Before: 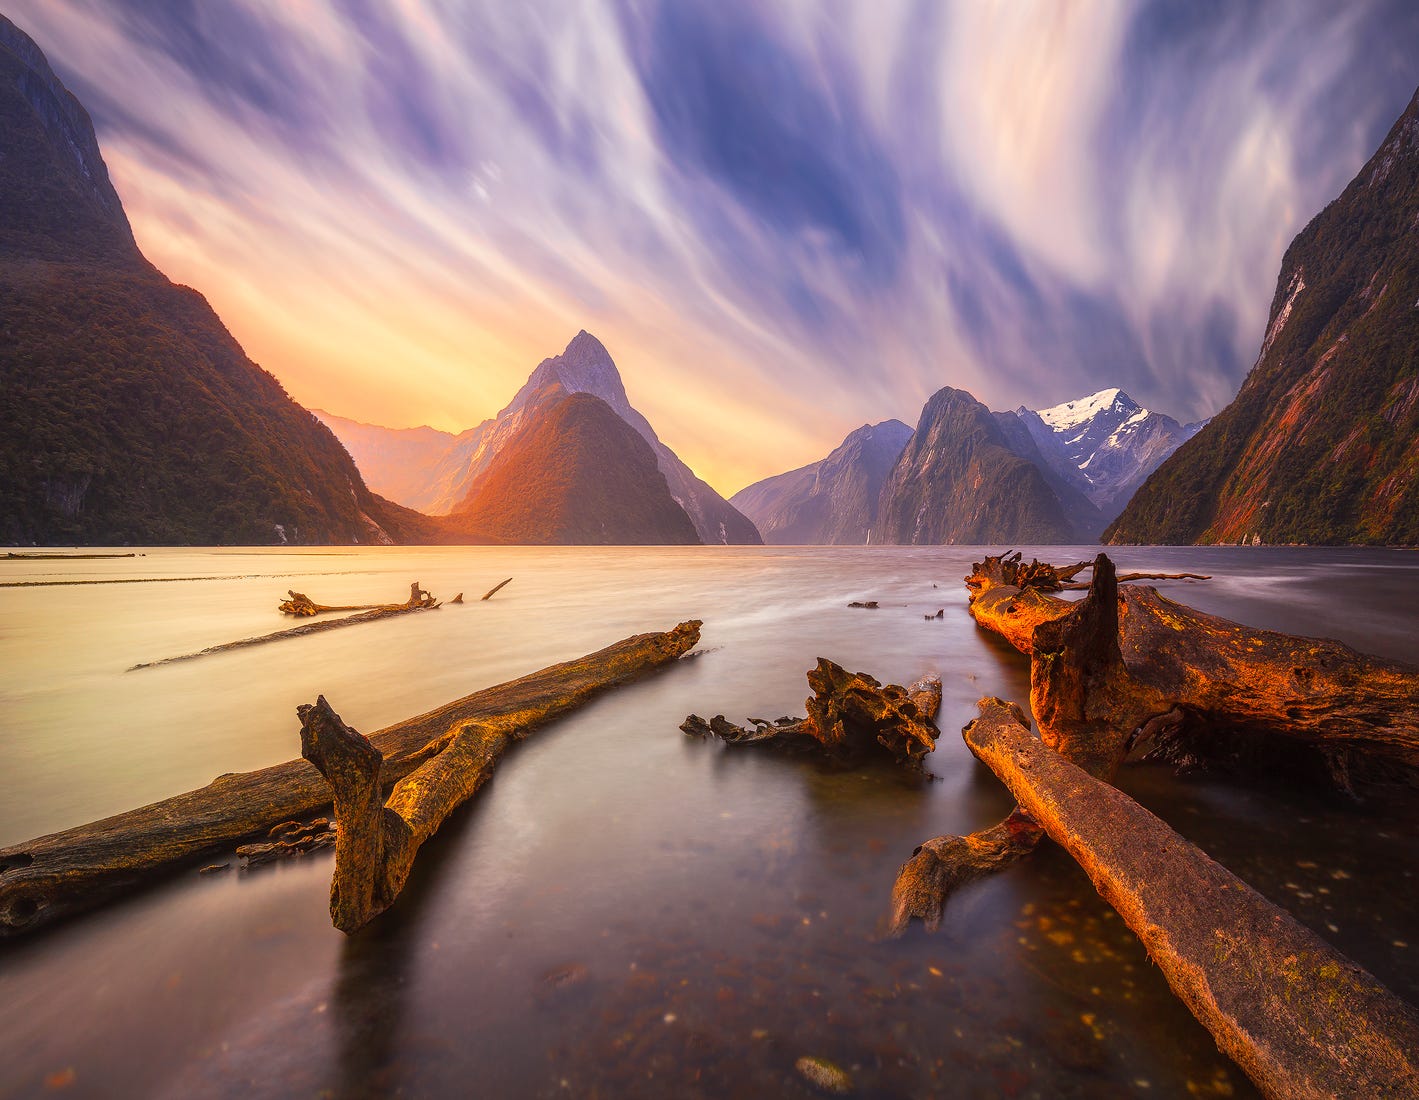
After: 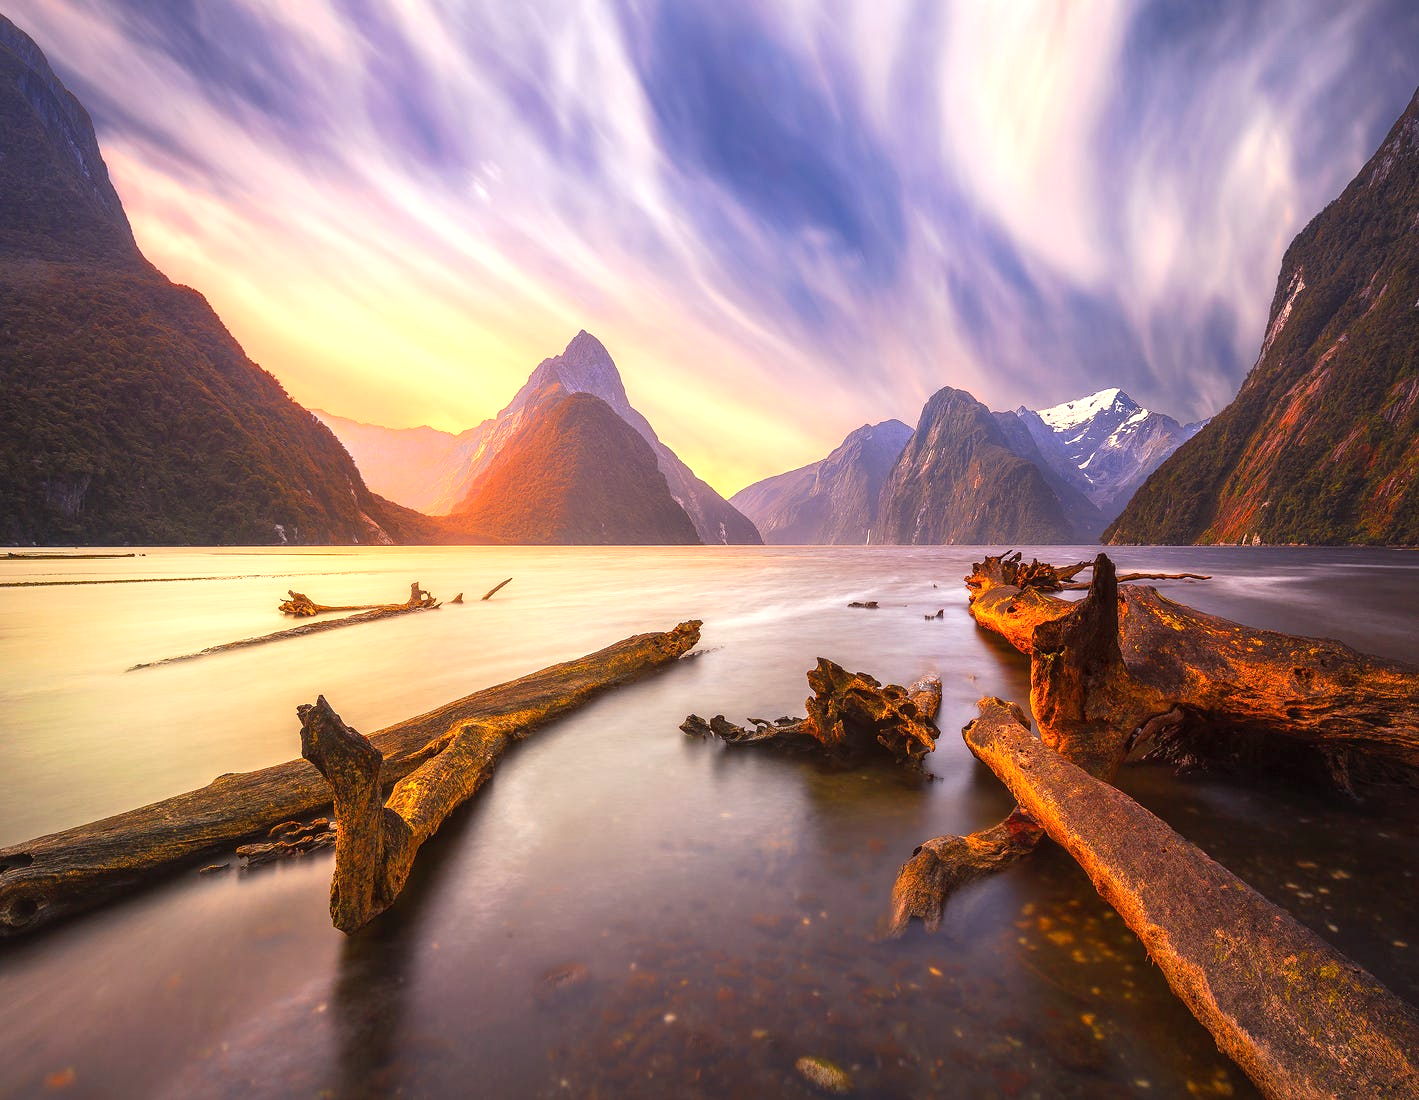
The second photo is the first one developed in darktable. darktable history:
exposure: exposure 0.507 EV, compensate highlight preservation false
